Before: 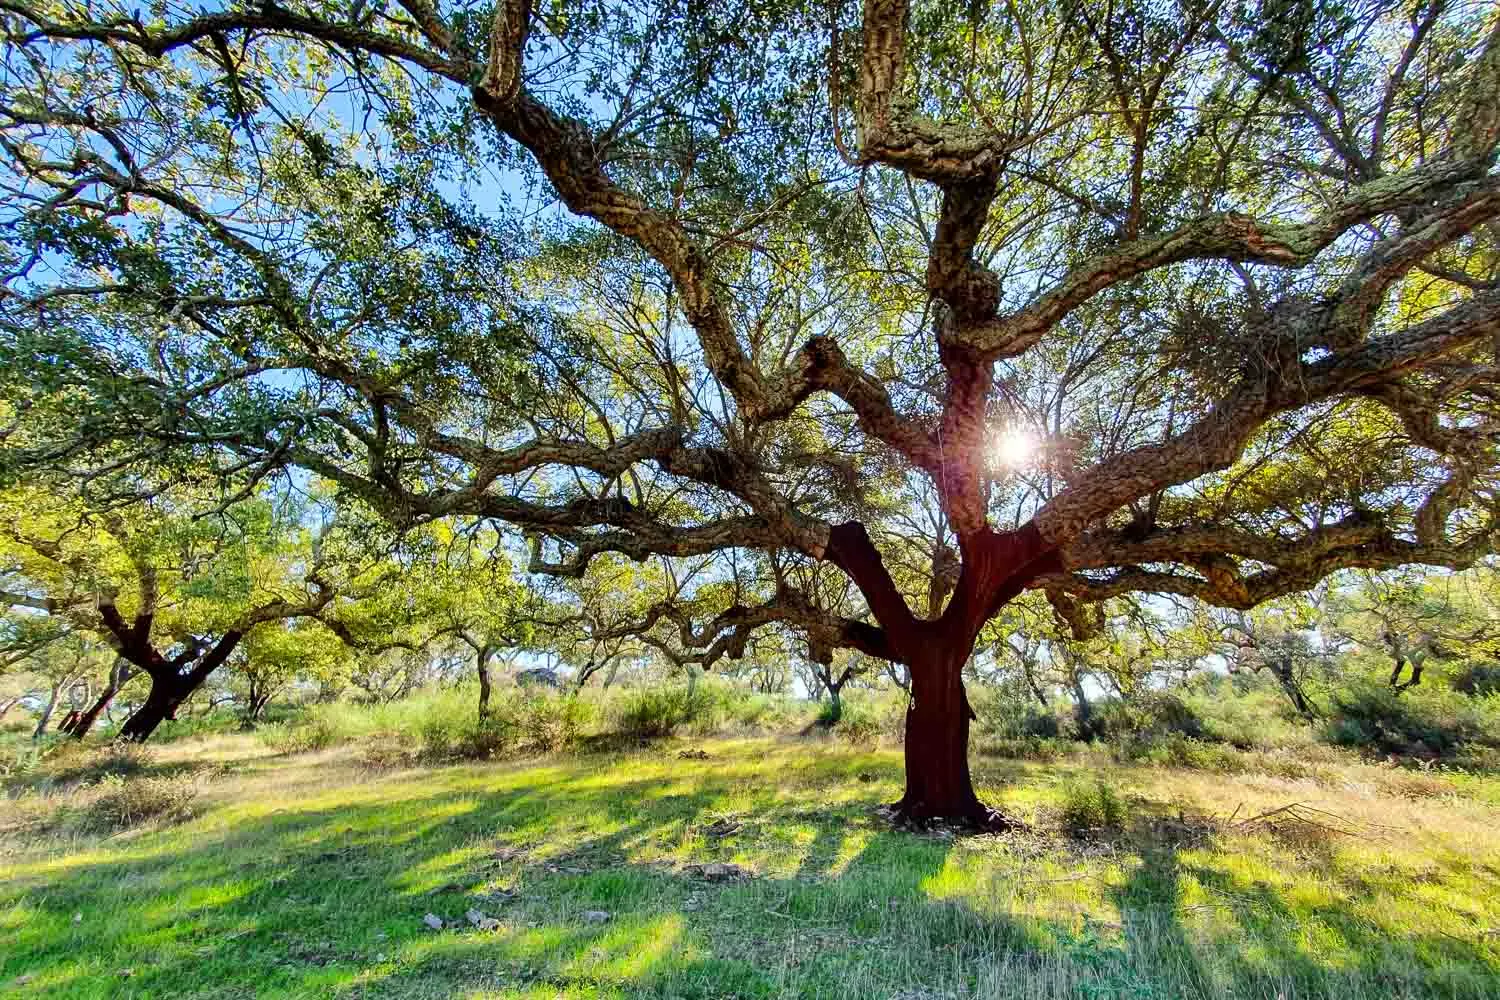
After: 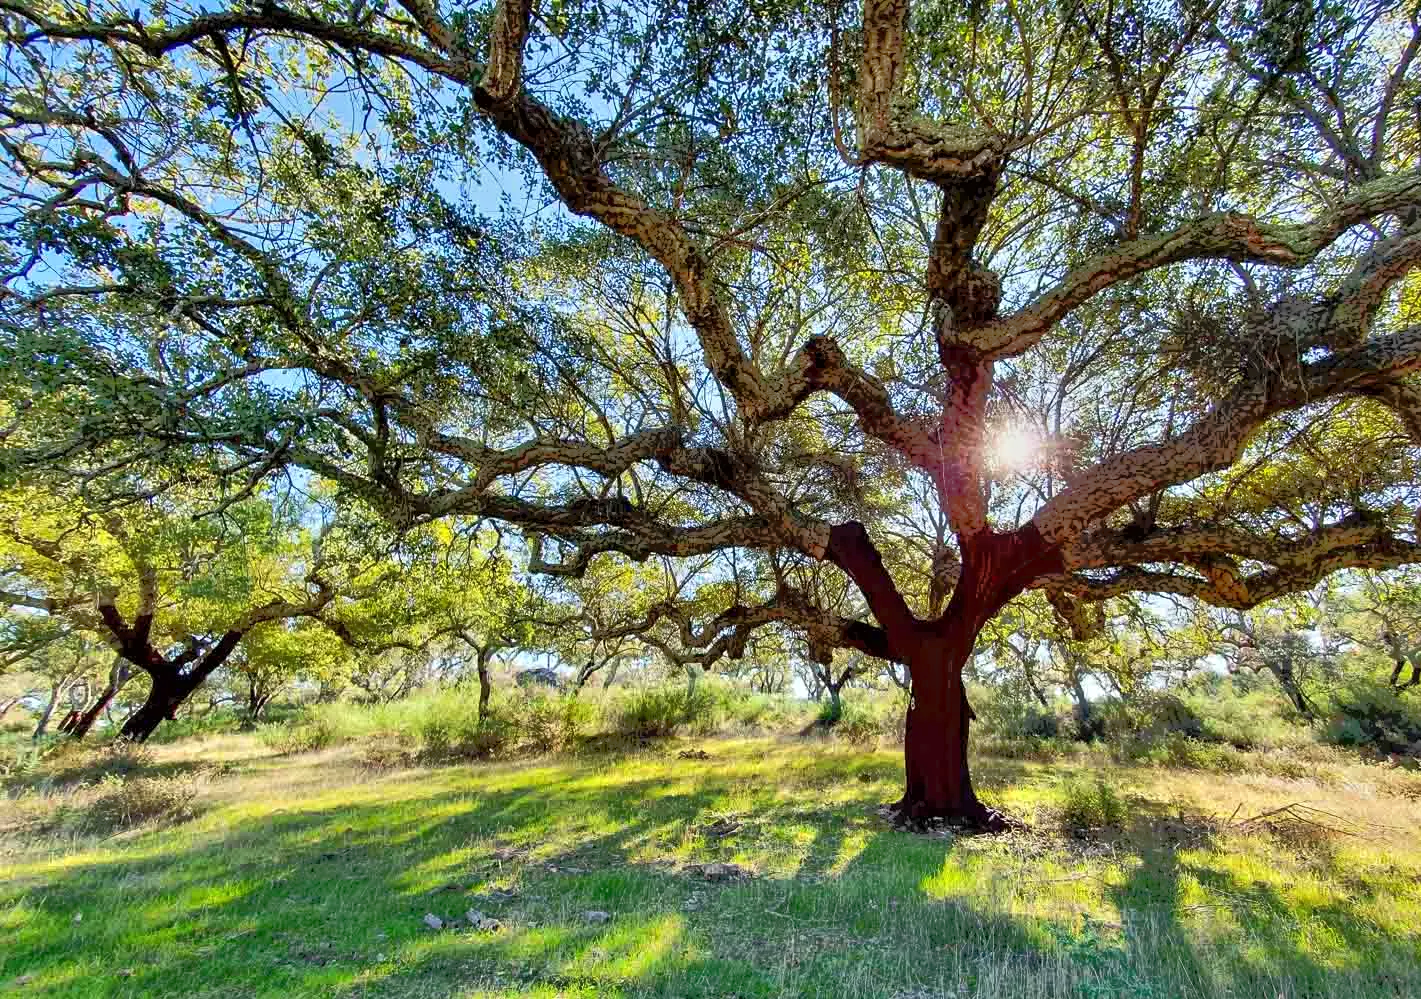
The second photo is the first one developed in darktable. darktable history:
crop and rotate: left 0%, right 5.217%
tone equalizer: -7 EV -0.596 EV, -6 EV 0.992 EV, -5 EV -0.447 EV, -4 EV 0.453 EV, -3 EV 0.418 EV, -2 EV 0.152 EV, -1 EV -0.163 EV, +0 EV -0.408 EV
